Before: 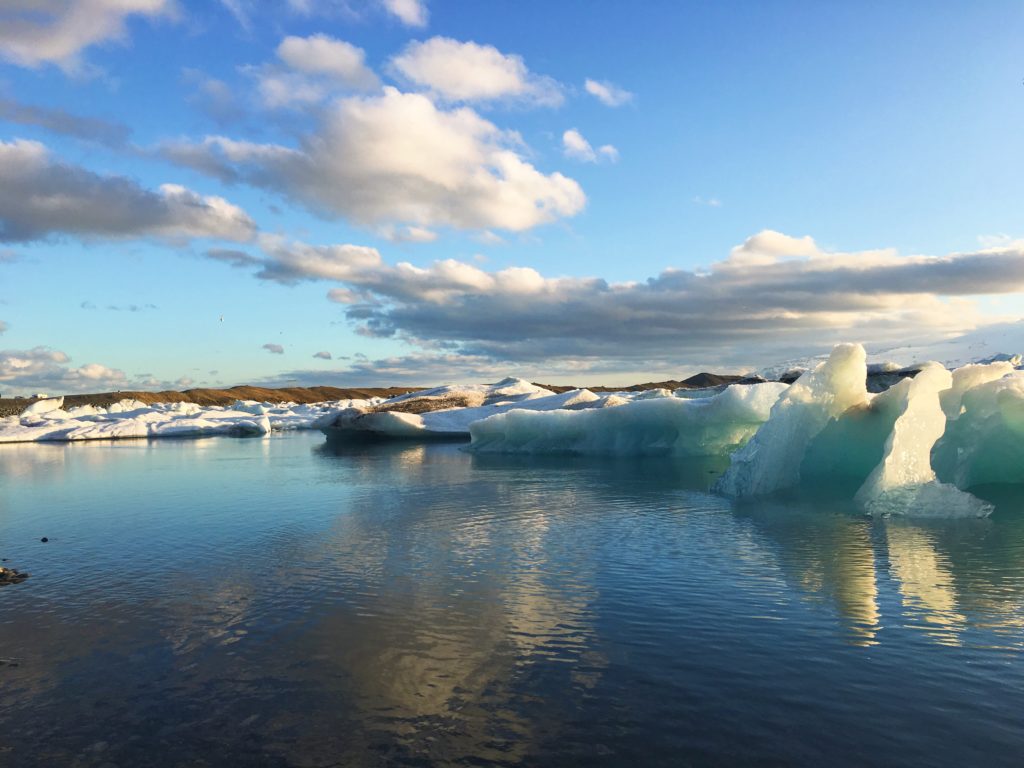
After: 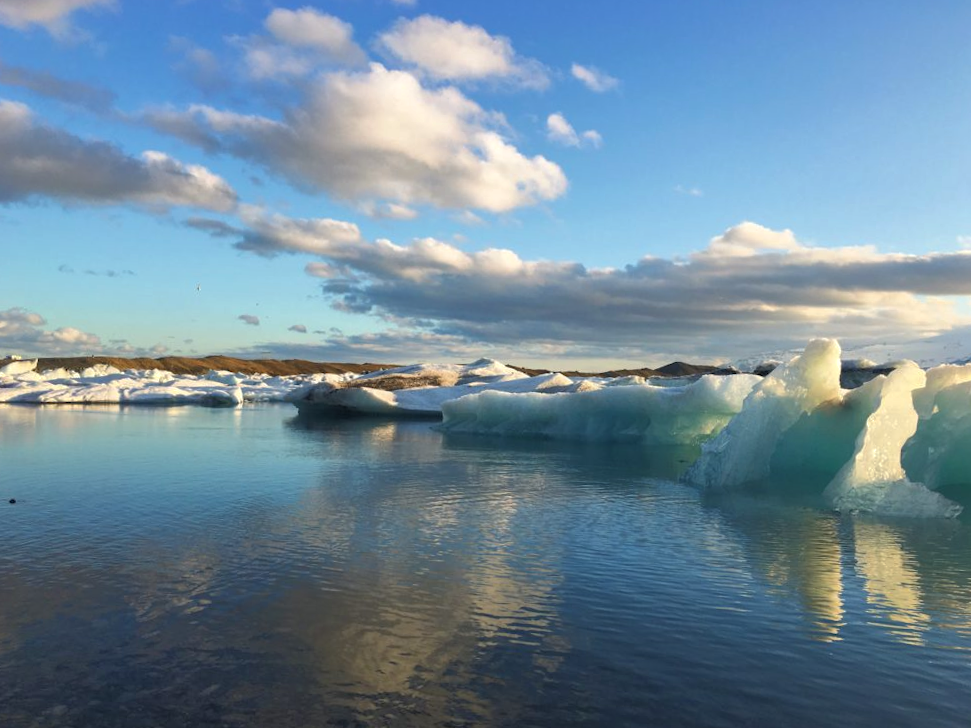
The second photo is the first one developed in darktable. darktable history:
crop and rotate: angle -2.38°
tone equalizer: on, module defaults
shadows and highlights: on, module defaults
levels: levels [0.026, 0.507, 0.987]
